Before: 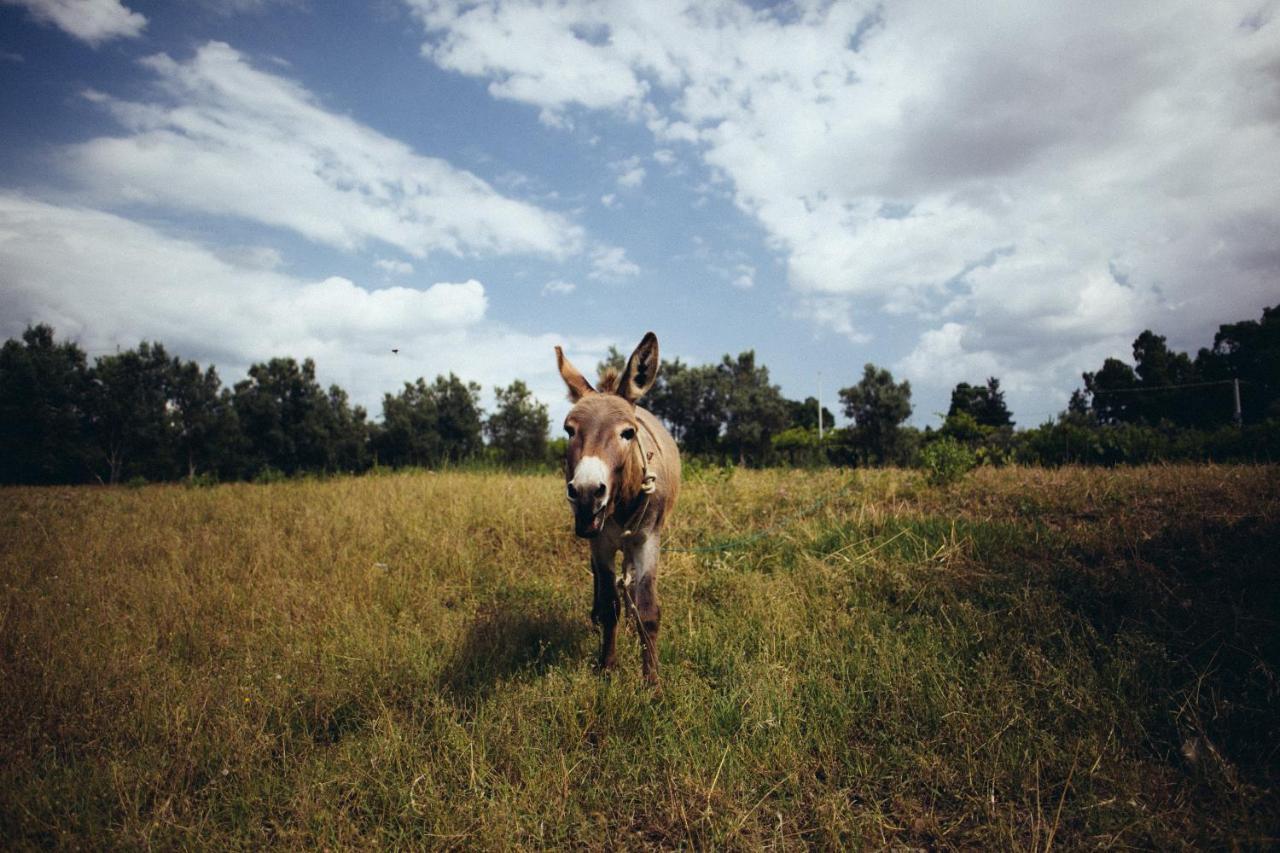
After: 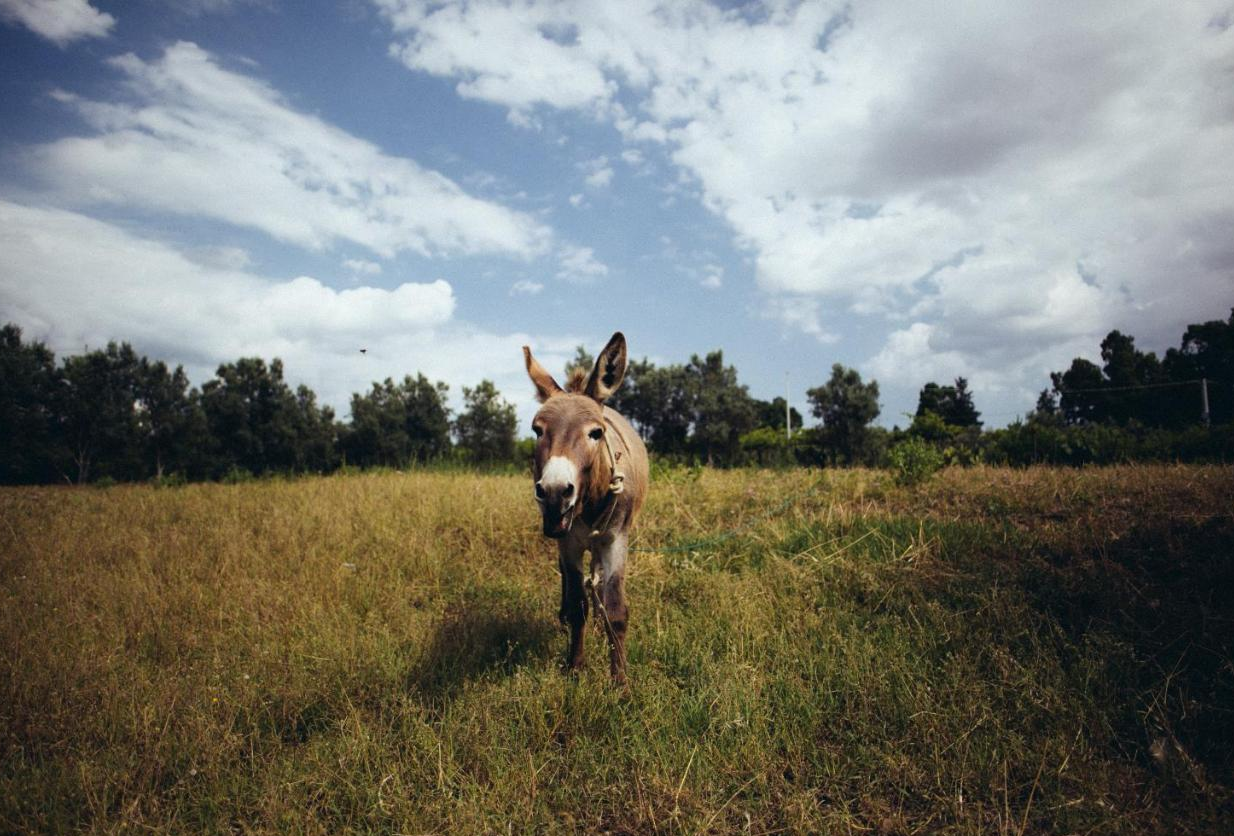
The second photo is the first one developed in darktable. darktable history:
crop and rotate: left 2.541%, right 1.051%, bottom 1.968%
